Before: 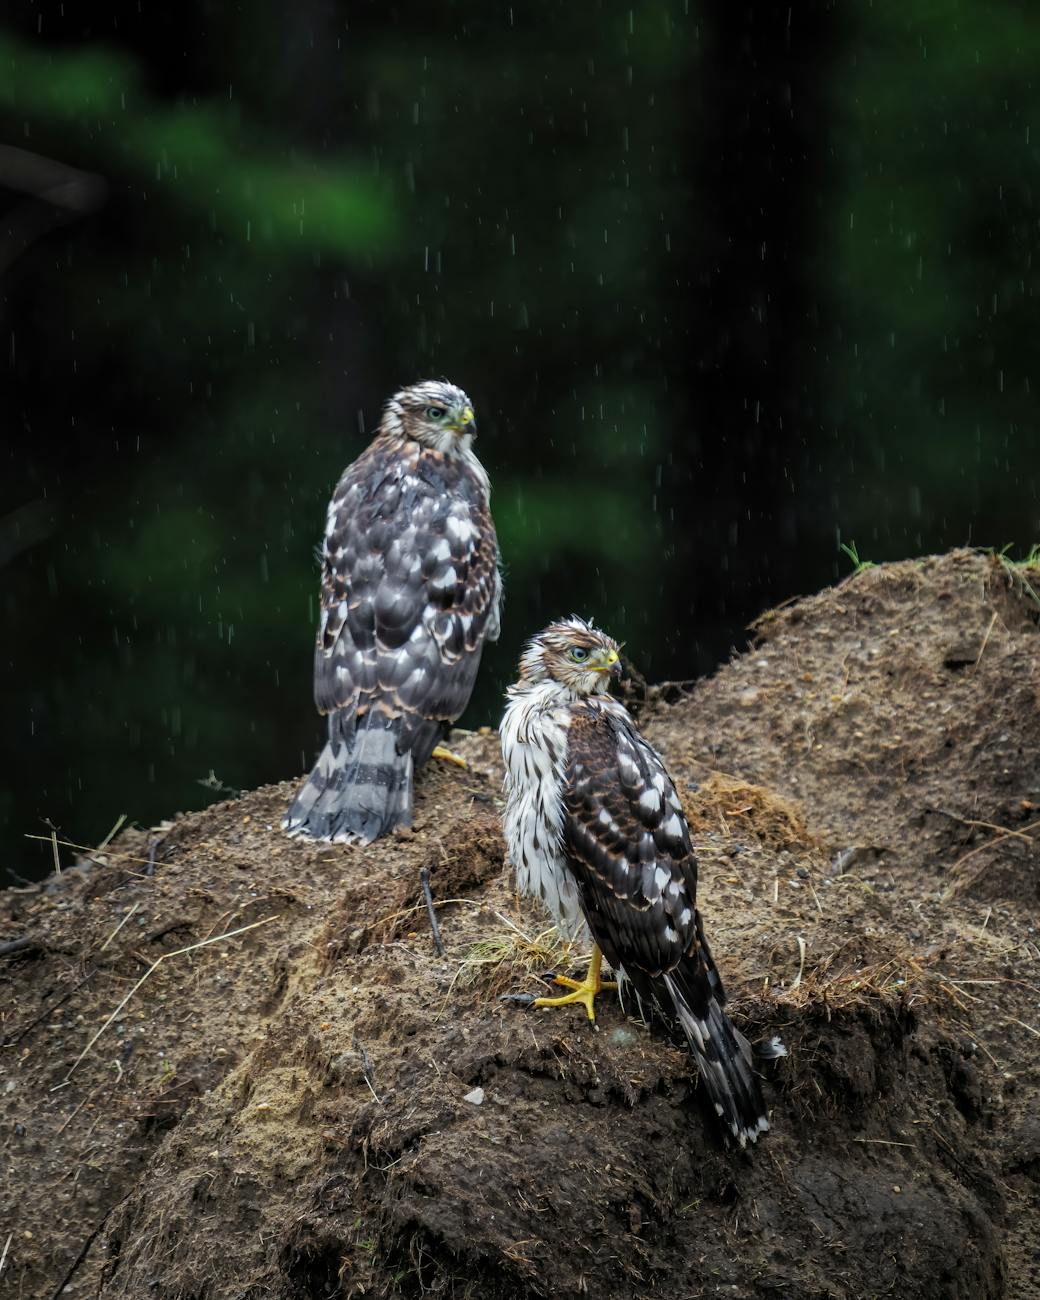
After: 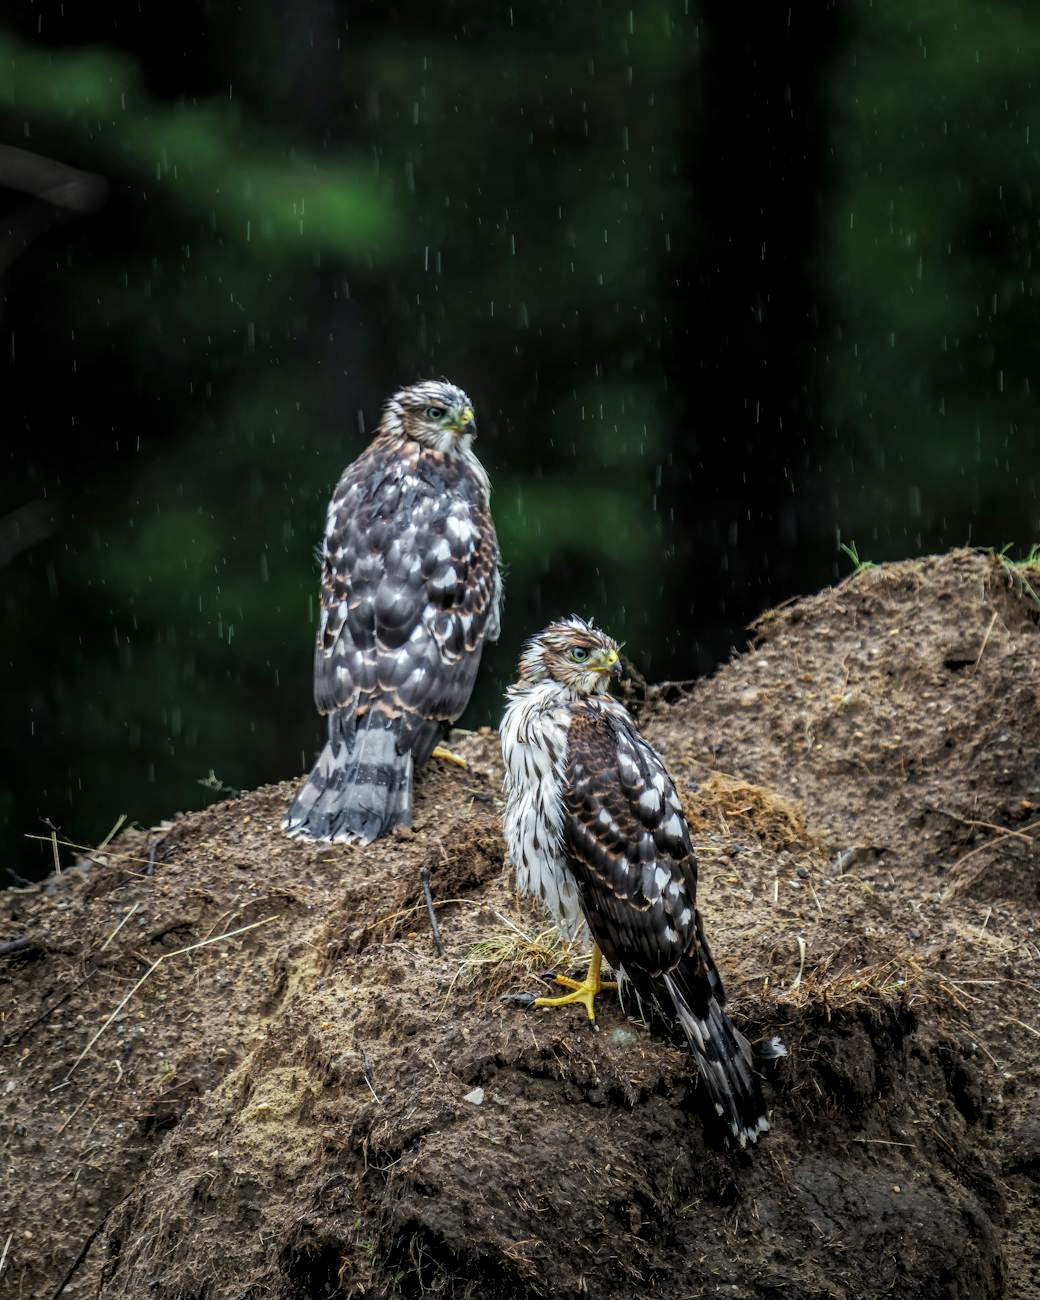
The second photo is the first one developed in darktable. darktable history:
local contrast: highlights 35%, detail 134%
